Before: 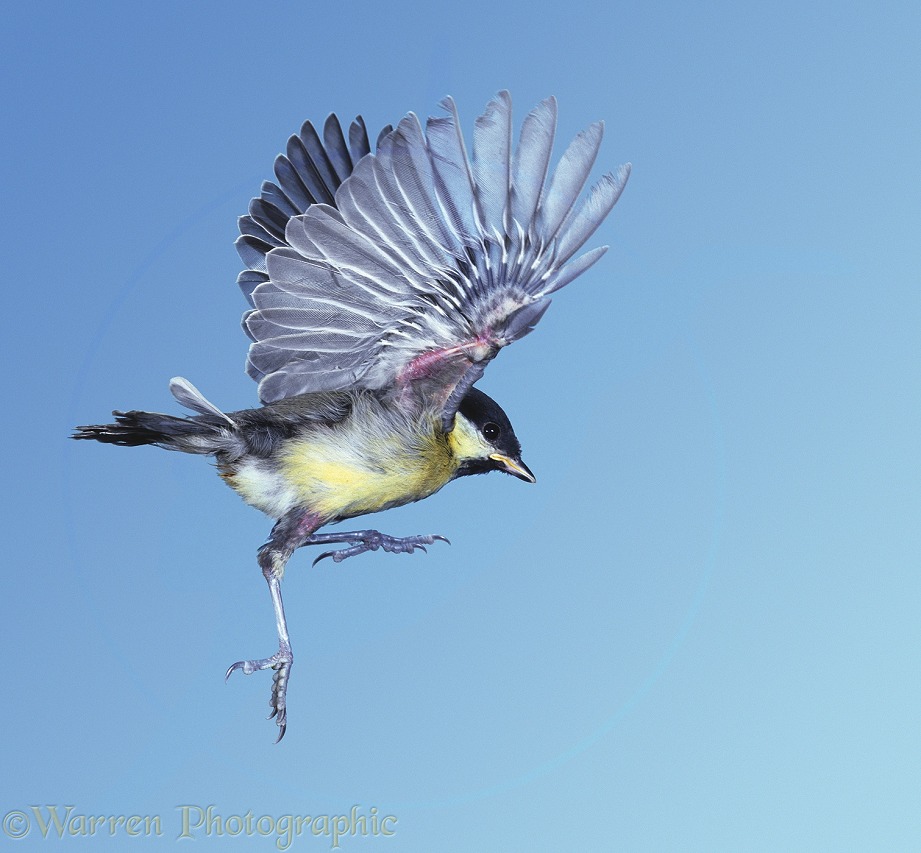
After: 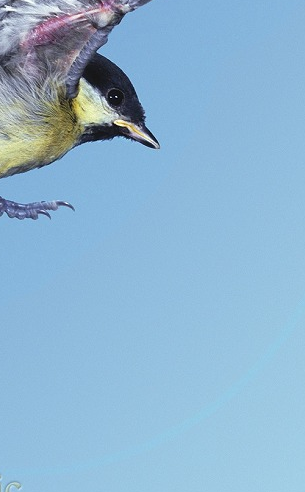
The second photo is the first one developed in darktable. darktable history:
white balance: emerald 1
crop: left 40.878%, top 39.176%, right 25.993%, bottom 3.081%
